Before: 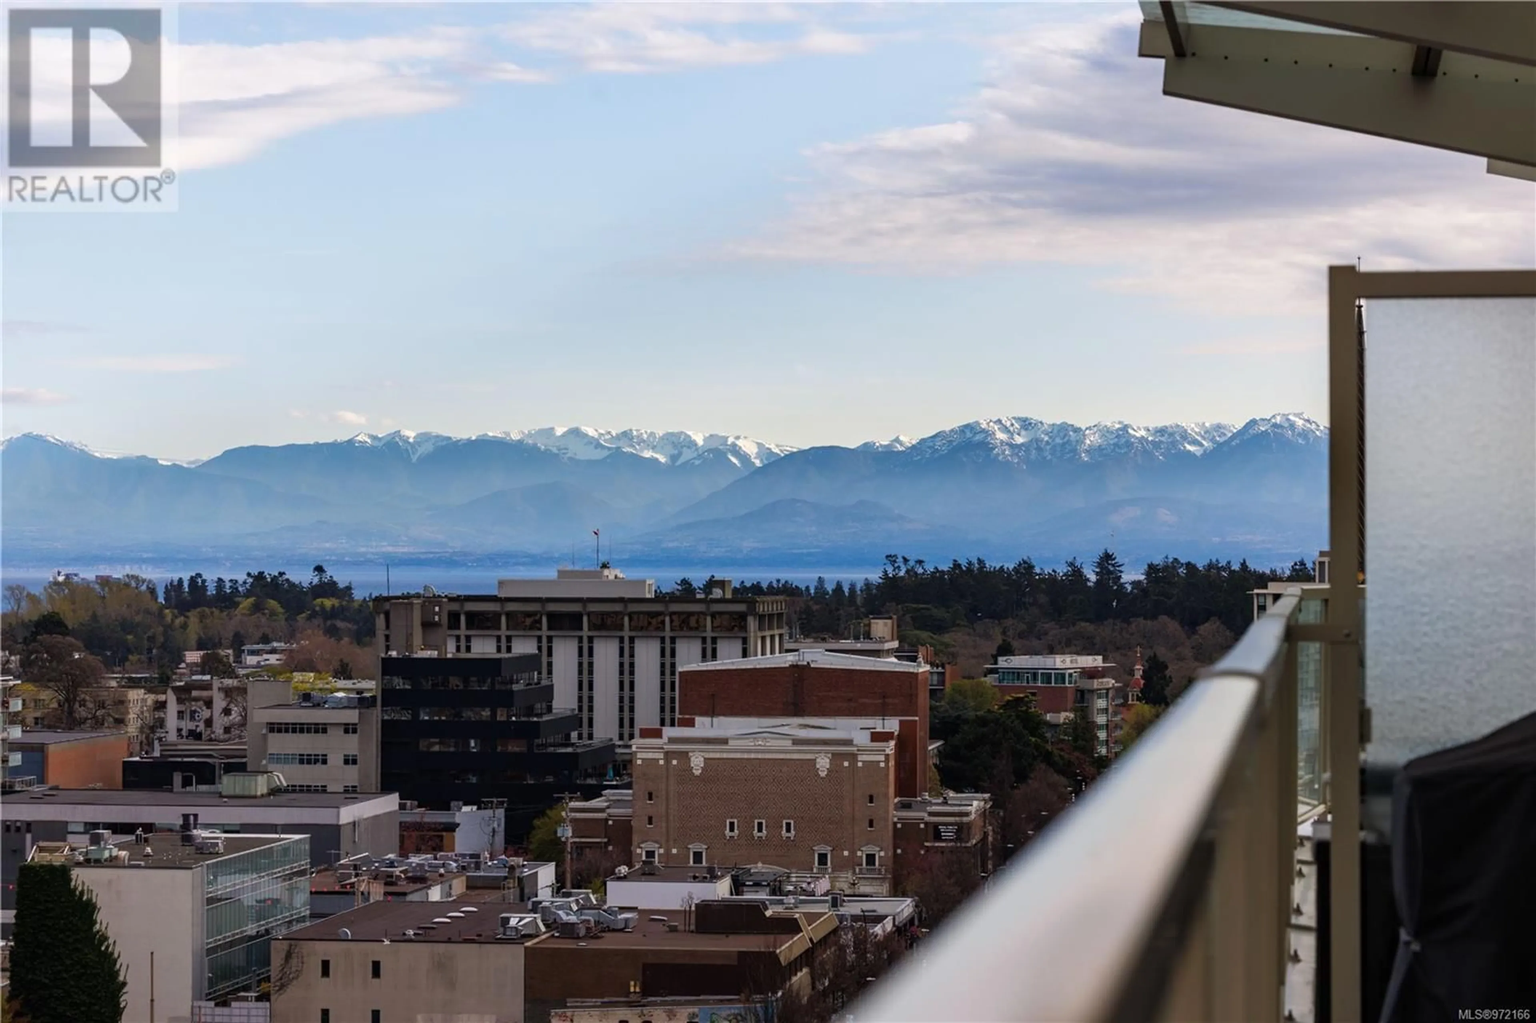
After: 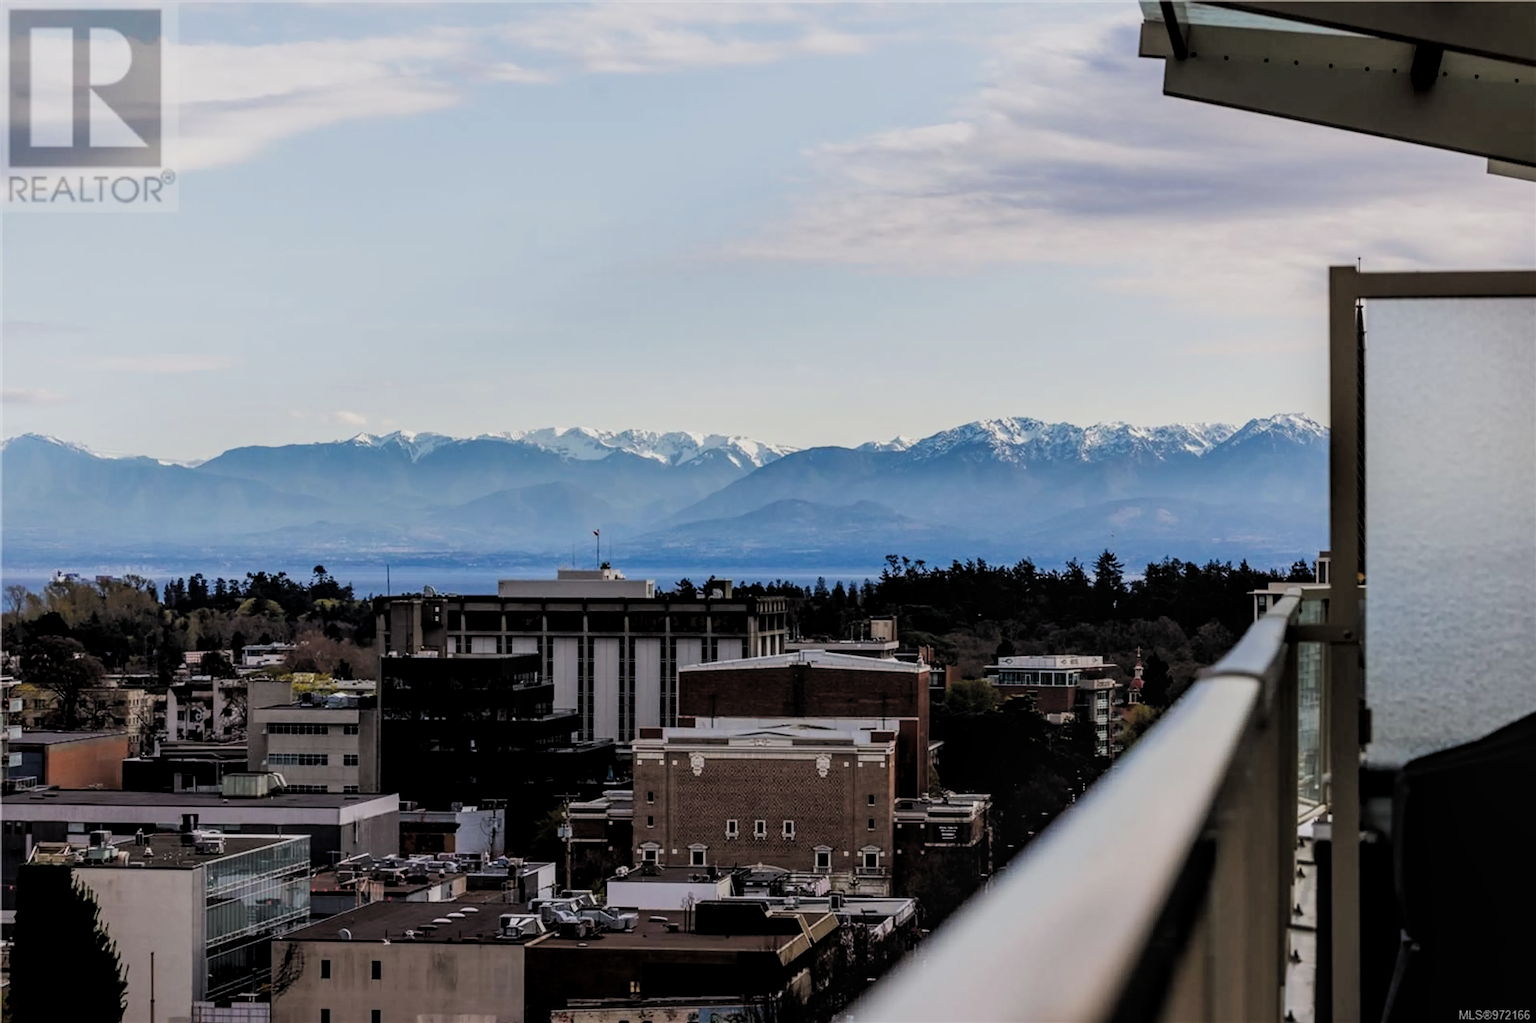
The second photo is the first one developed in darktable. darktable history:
filmic rgb: black relative exposure -5.11 EV, white relative exposure 3.98 EV, hardness 2.9, contrast 1.188, add noise in highlights 0.002, color science v3 (2019), use custom middle-gray values true, contrast in highlights soft
local contrast: on, module defaults
